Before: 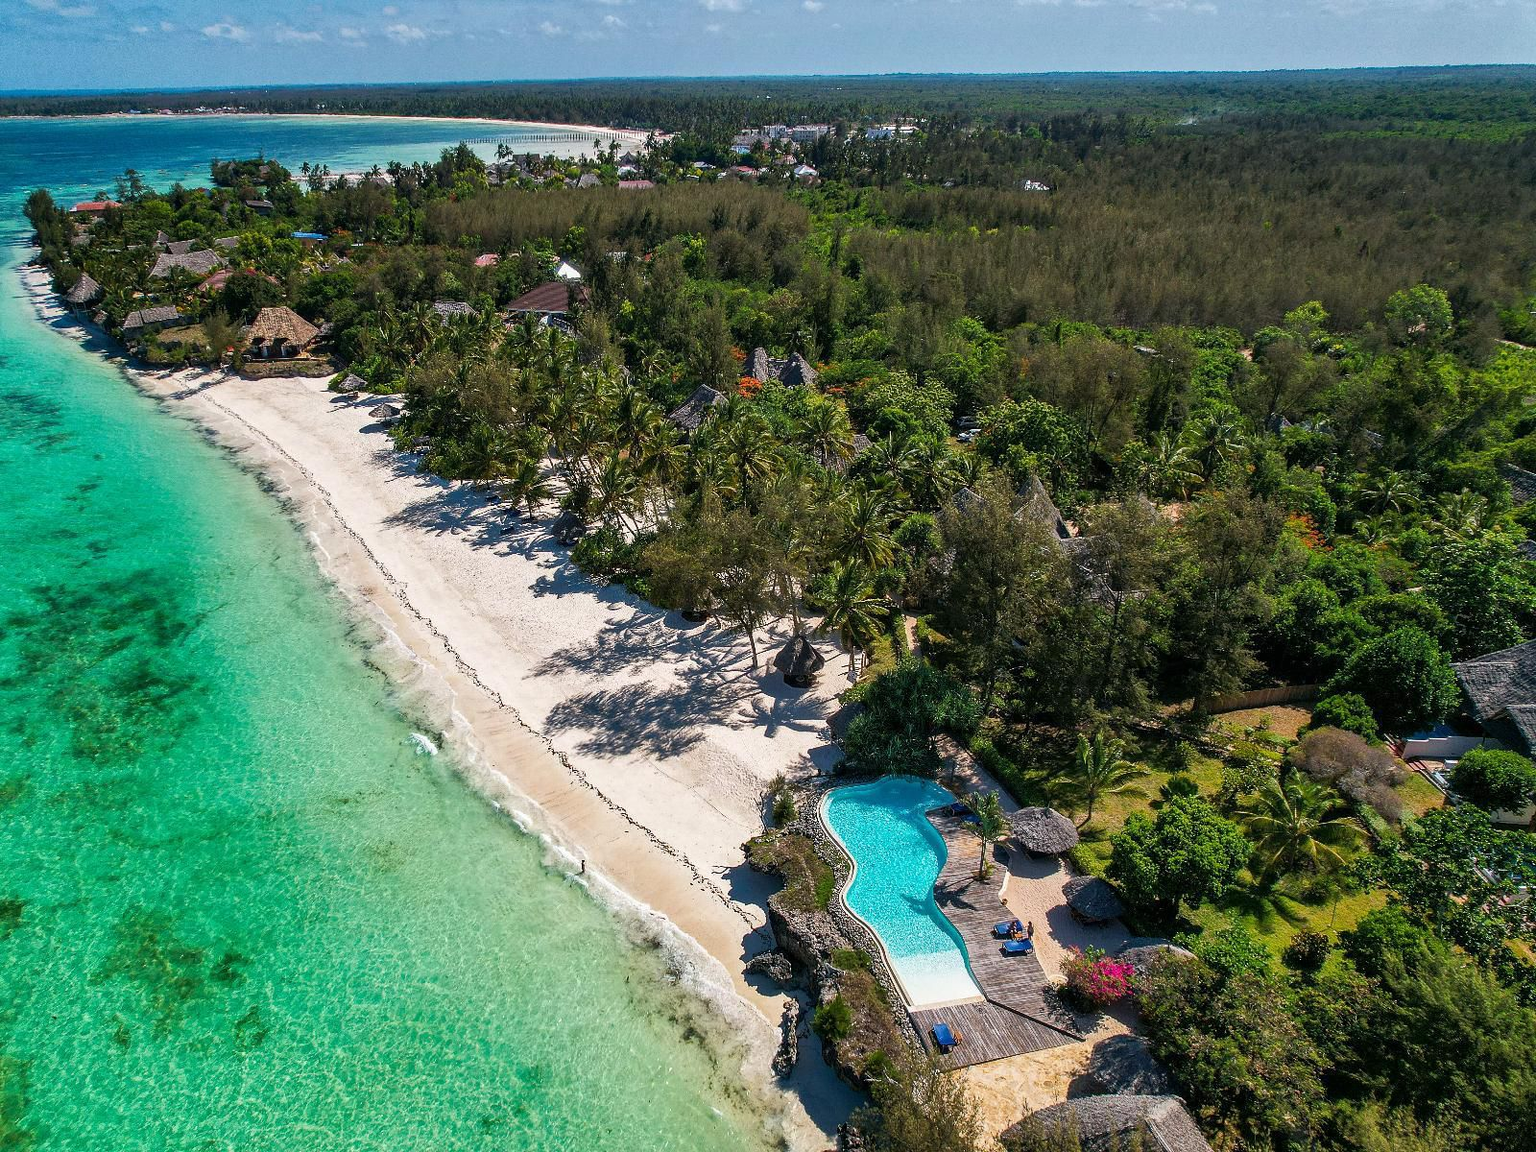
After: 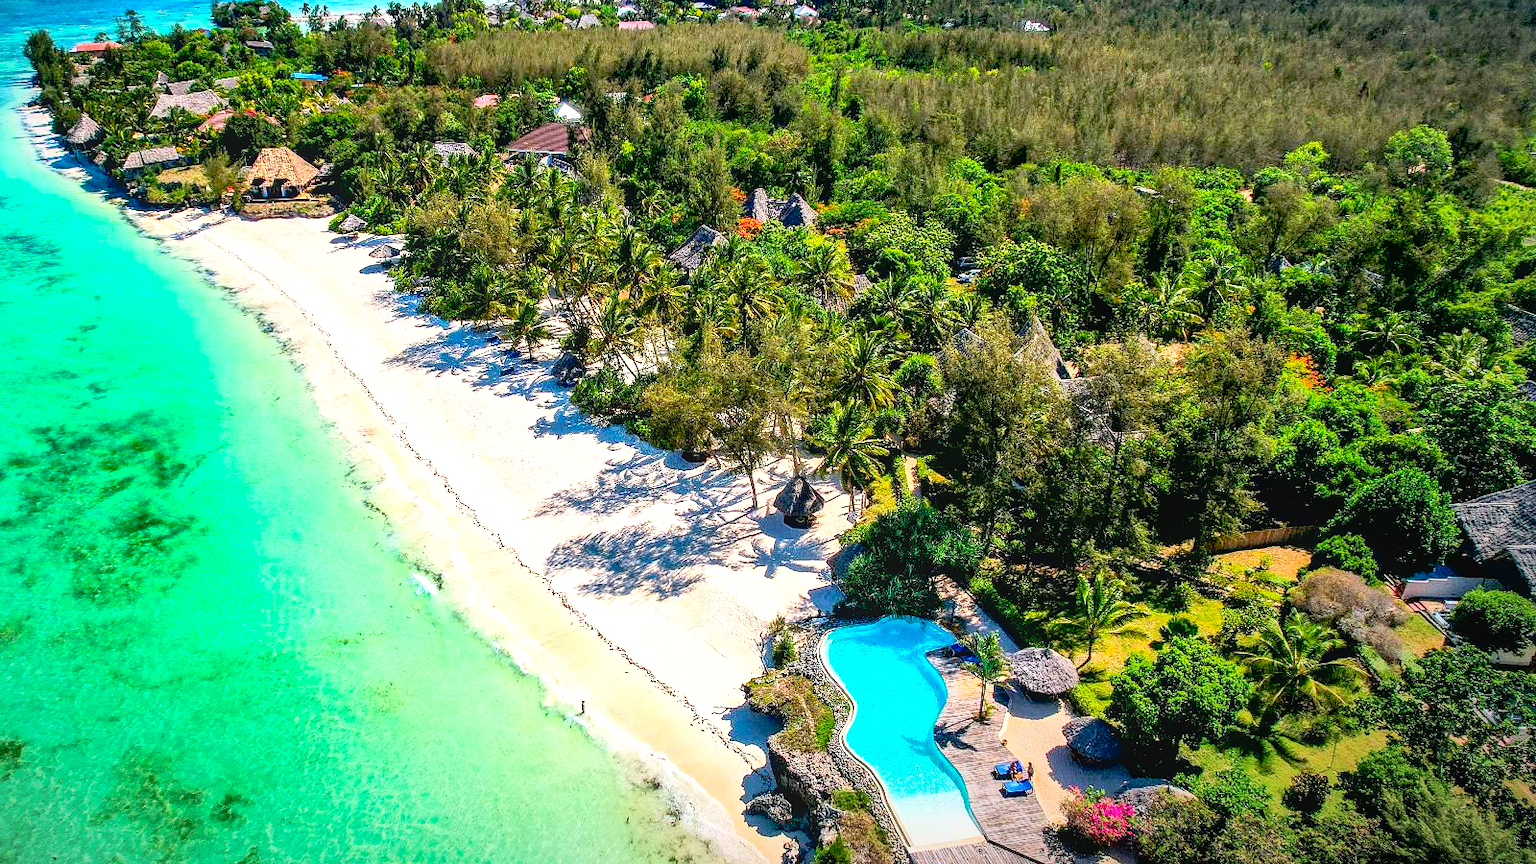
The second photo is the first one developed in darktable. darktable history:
local contrast: detail 109%
exposure: black level correction 0.011, exposure 1.083 EV, compensate highlight preservation false
crop: top 13.853%, bottom 11.053%
vignetting: fall-off radius 99.3%, brightness -0.83, center (-0.065, -0.314), width/height ratio 1.337
contrast brightness saturation: contrast 0.239, brightness 0.266, saturation 0.385
tone curve: curves: ch0 [(0, 0) (0.003, 0.003) (0.011, 0.011) (0.025, 0.025) (0.044, 0.044) (0.069, 0.068) (0.1, 0.098) (0.136, 0.134) (0.177, 0.175) (0.224, 0.221) (0.277, 0.273) (0.335, 0.33) (0.399, 0.393) (0.468, 0.461) (0.543, 0.546) (0.623, 0.625) (0.709, 0.711) (0.801, 0.802) (0.898, 0.898) (1, 1)], preserve colors none
